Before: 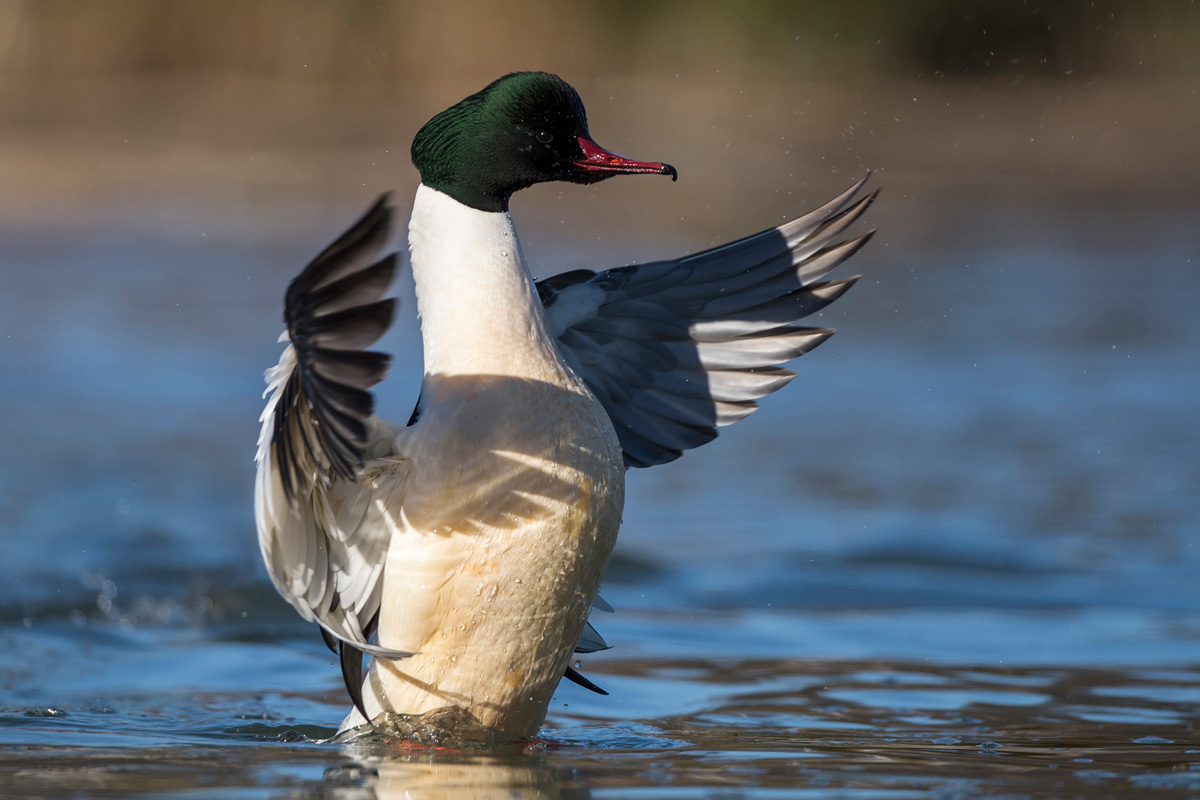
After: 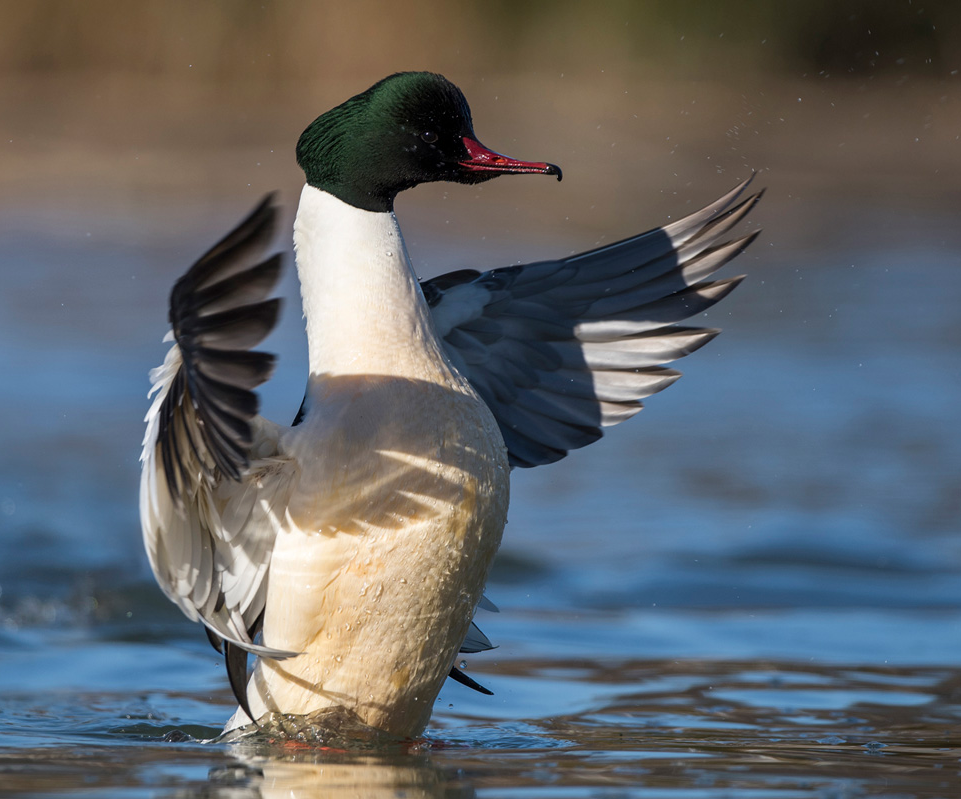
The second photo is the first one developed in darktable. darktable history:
crop and rotate: left 9.608%, right 10.226%
